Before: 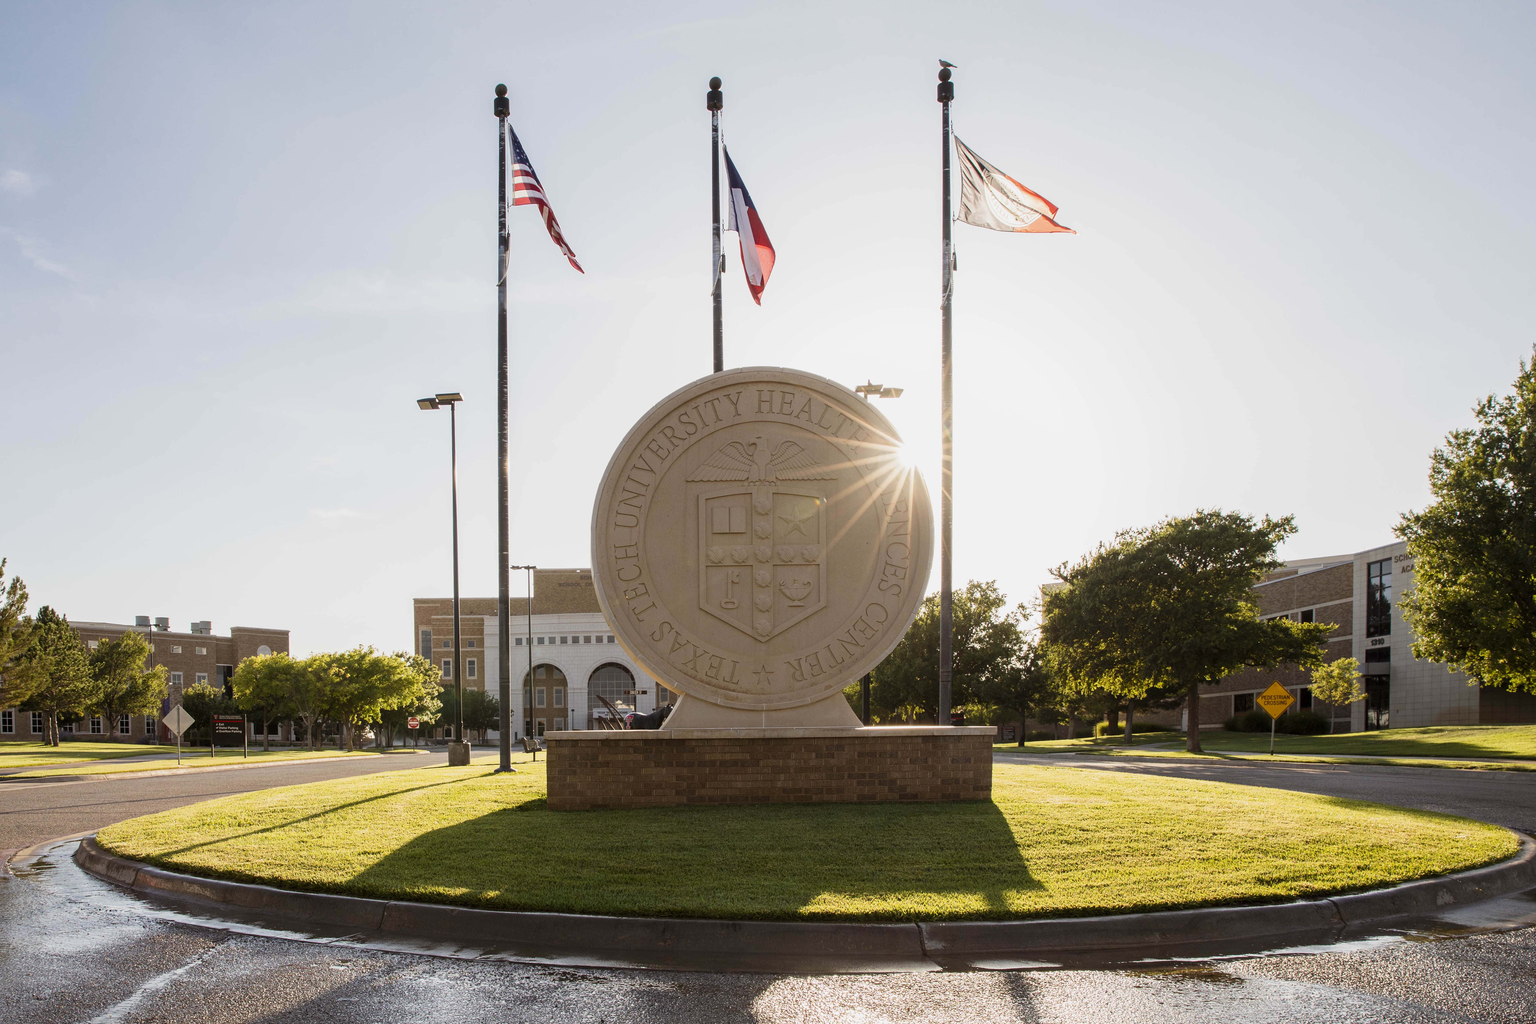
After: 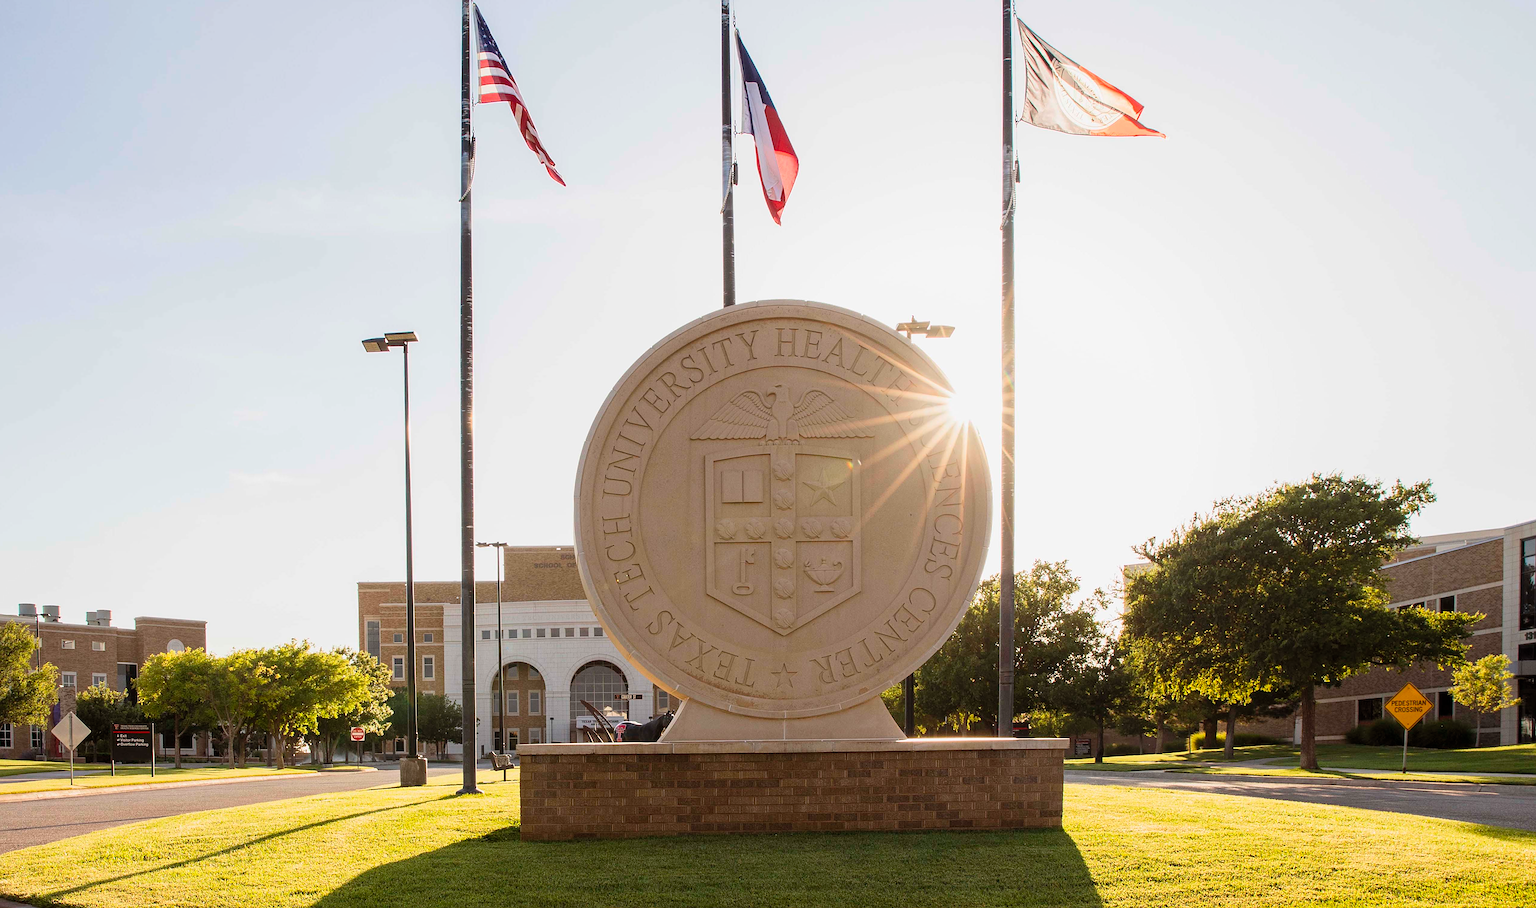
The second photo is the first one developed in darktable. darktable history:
sharpen: on, module defaults
contrast brightness saturation: contrast 0.07, brightness 0.08, saturation 0.18
crop: left 7.856%, top 11.836%, right 10.12%, bottom 15.387%
